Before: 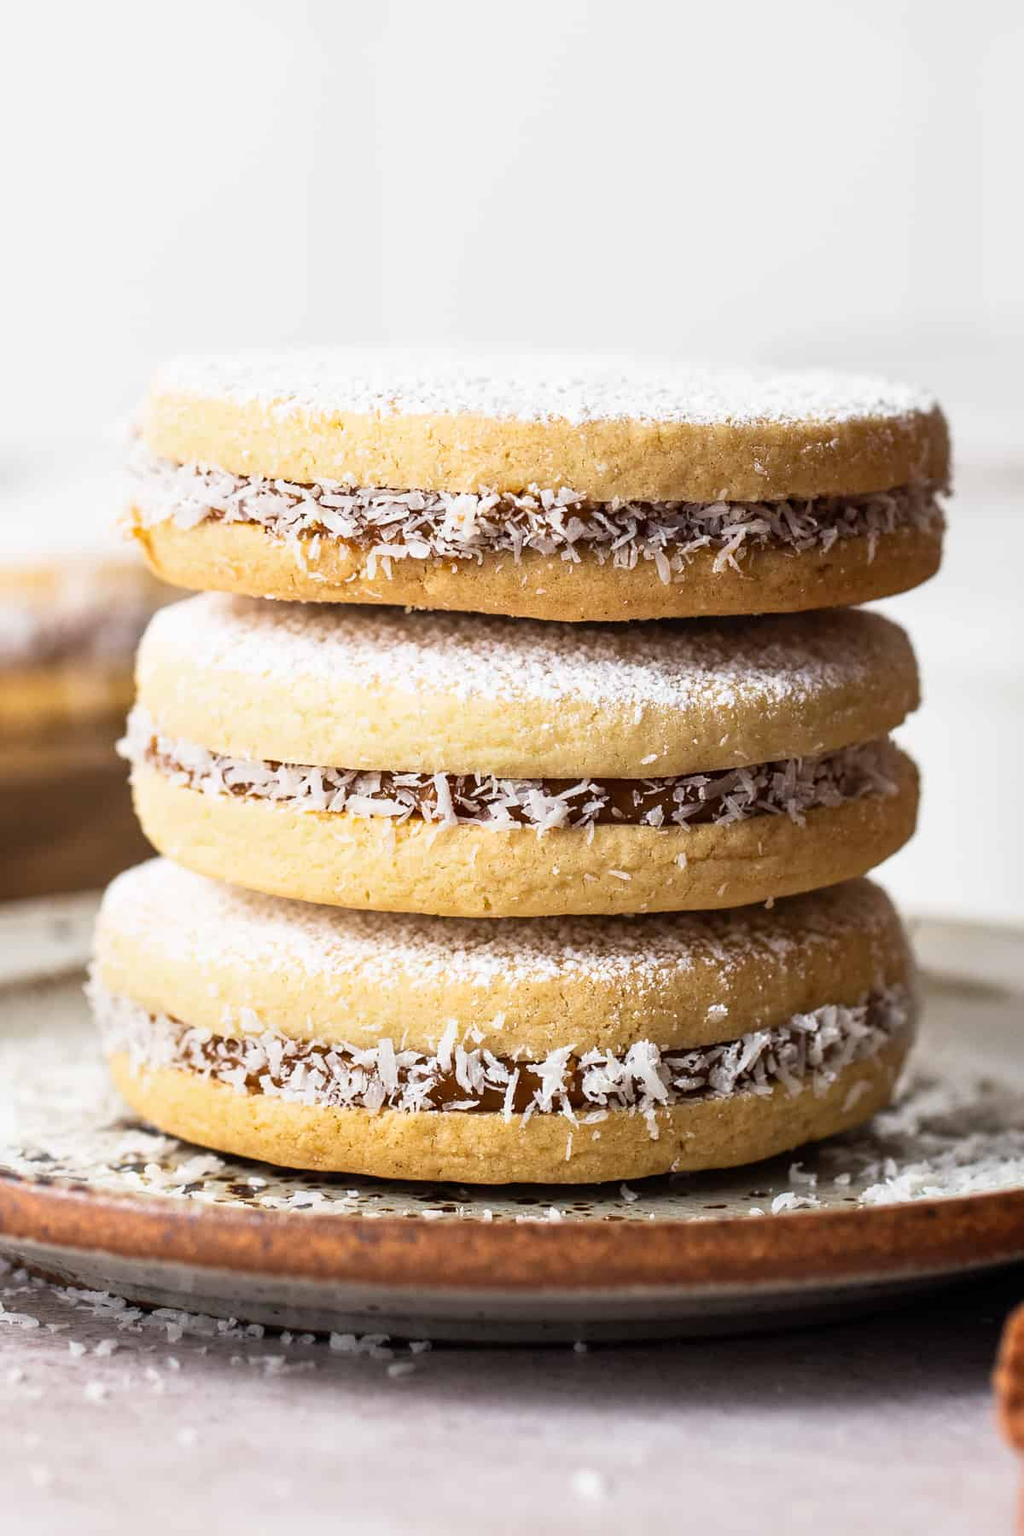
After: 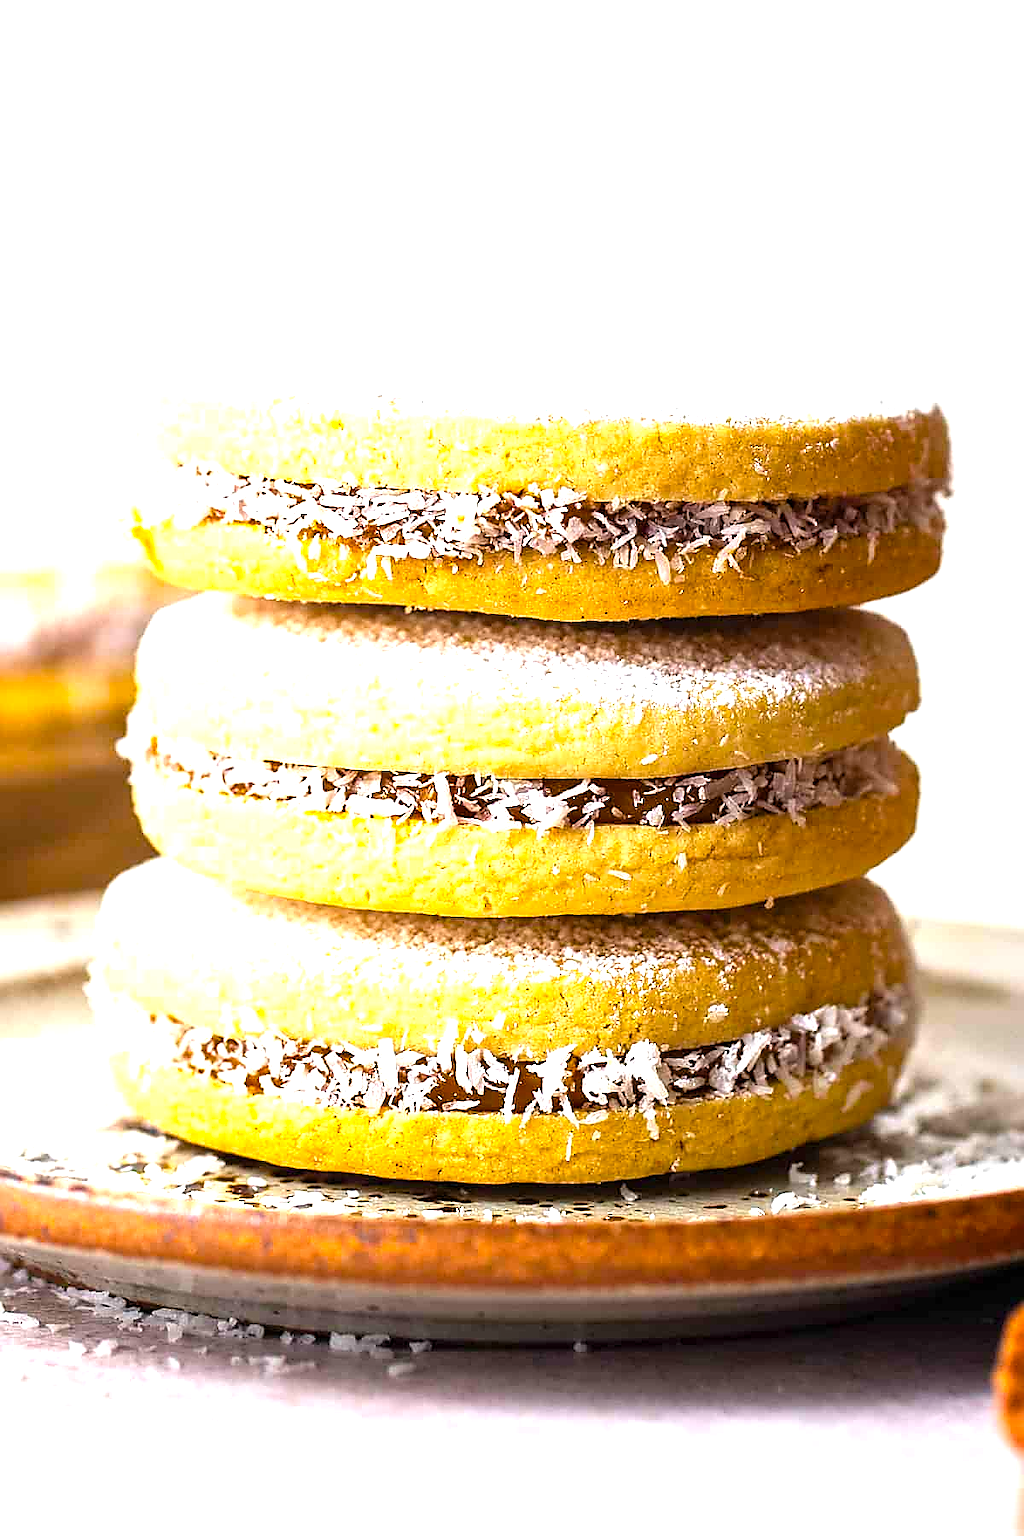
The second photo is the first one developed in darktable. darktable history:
exposure: exposure 0.951 EV, compensate highlight preservation false
sharpen: radius 1.361, amount 1.237, threshold 0.654
color balance rgb: perceptual saturation grading › global saturation 25.469%, global vibrance 32.567%
